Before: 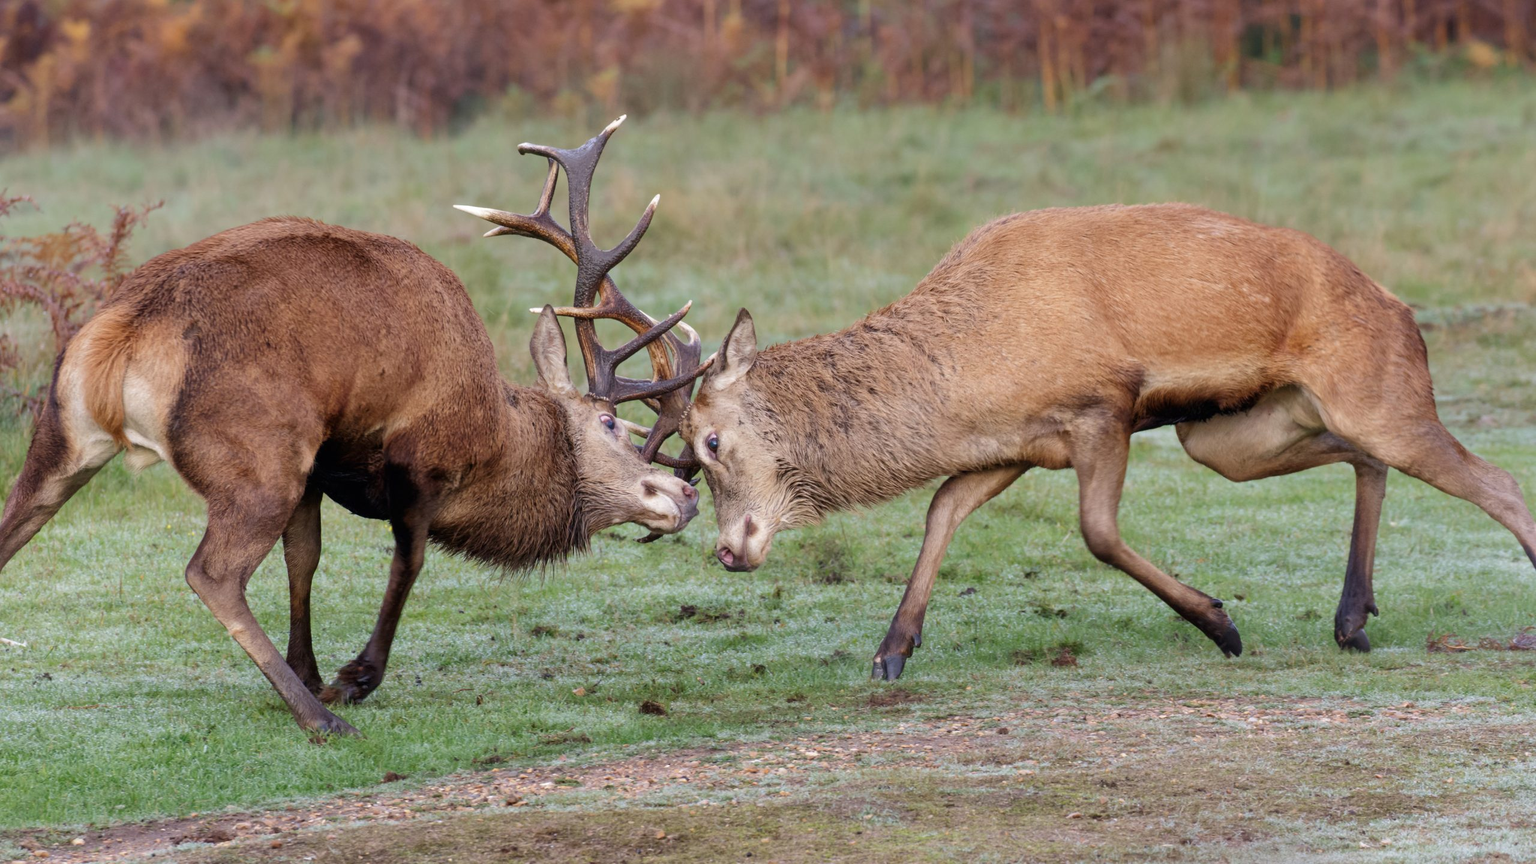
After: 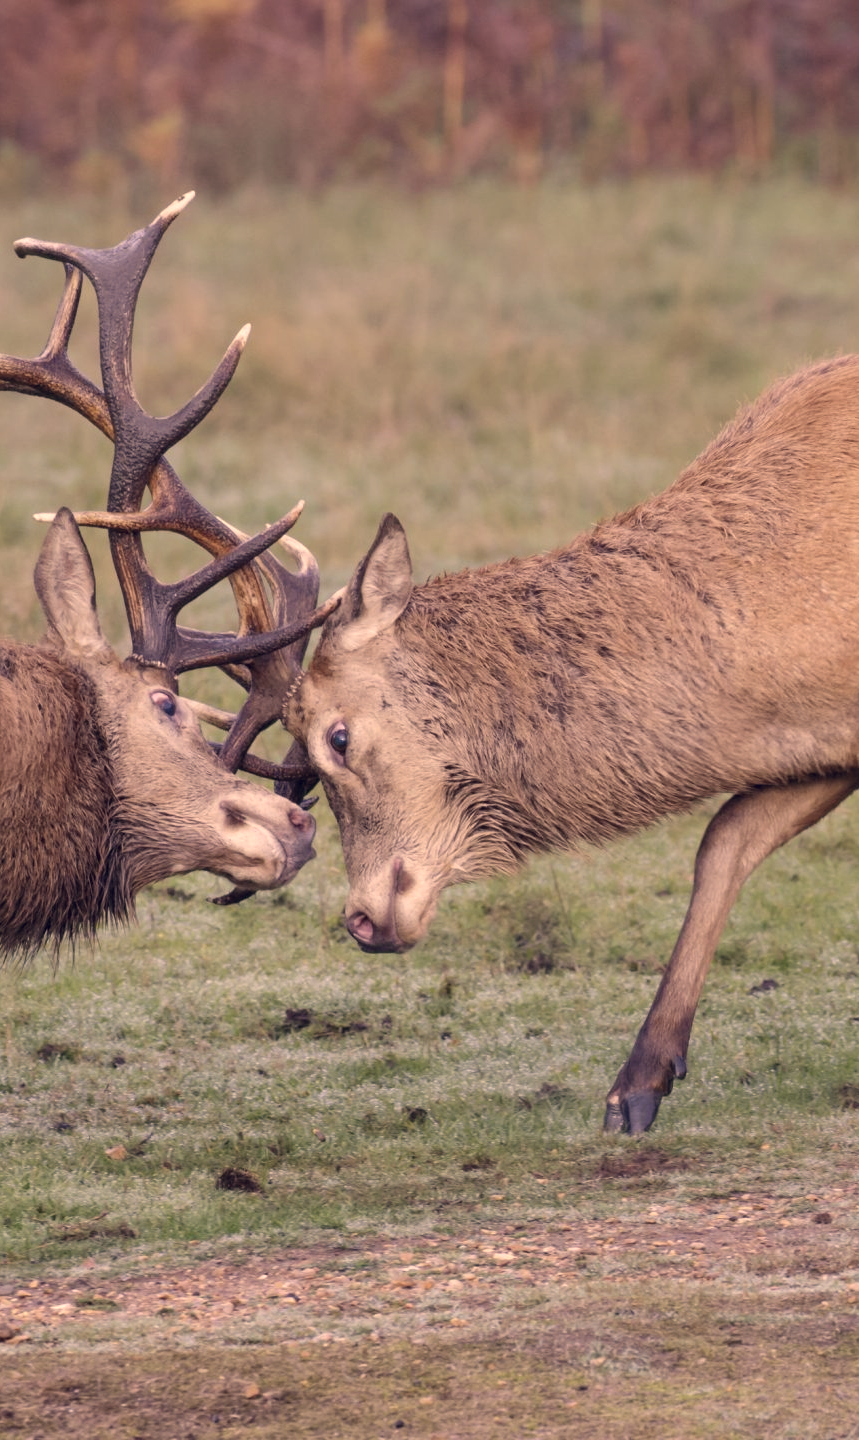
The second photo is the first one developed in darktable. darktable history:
crop: left 33.176%, right 33.267%
color correction: highlights a* 20.03, highlights b* 27, shadows a* 3.44, shadows b* -16.77, saturation 0.721
